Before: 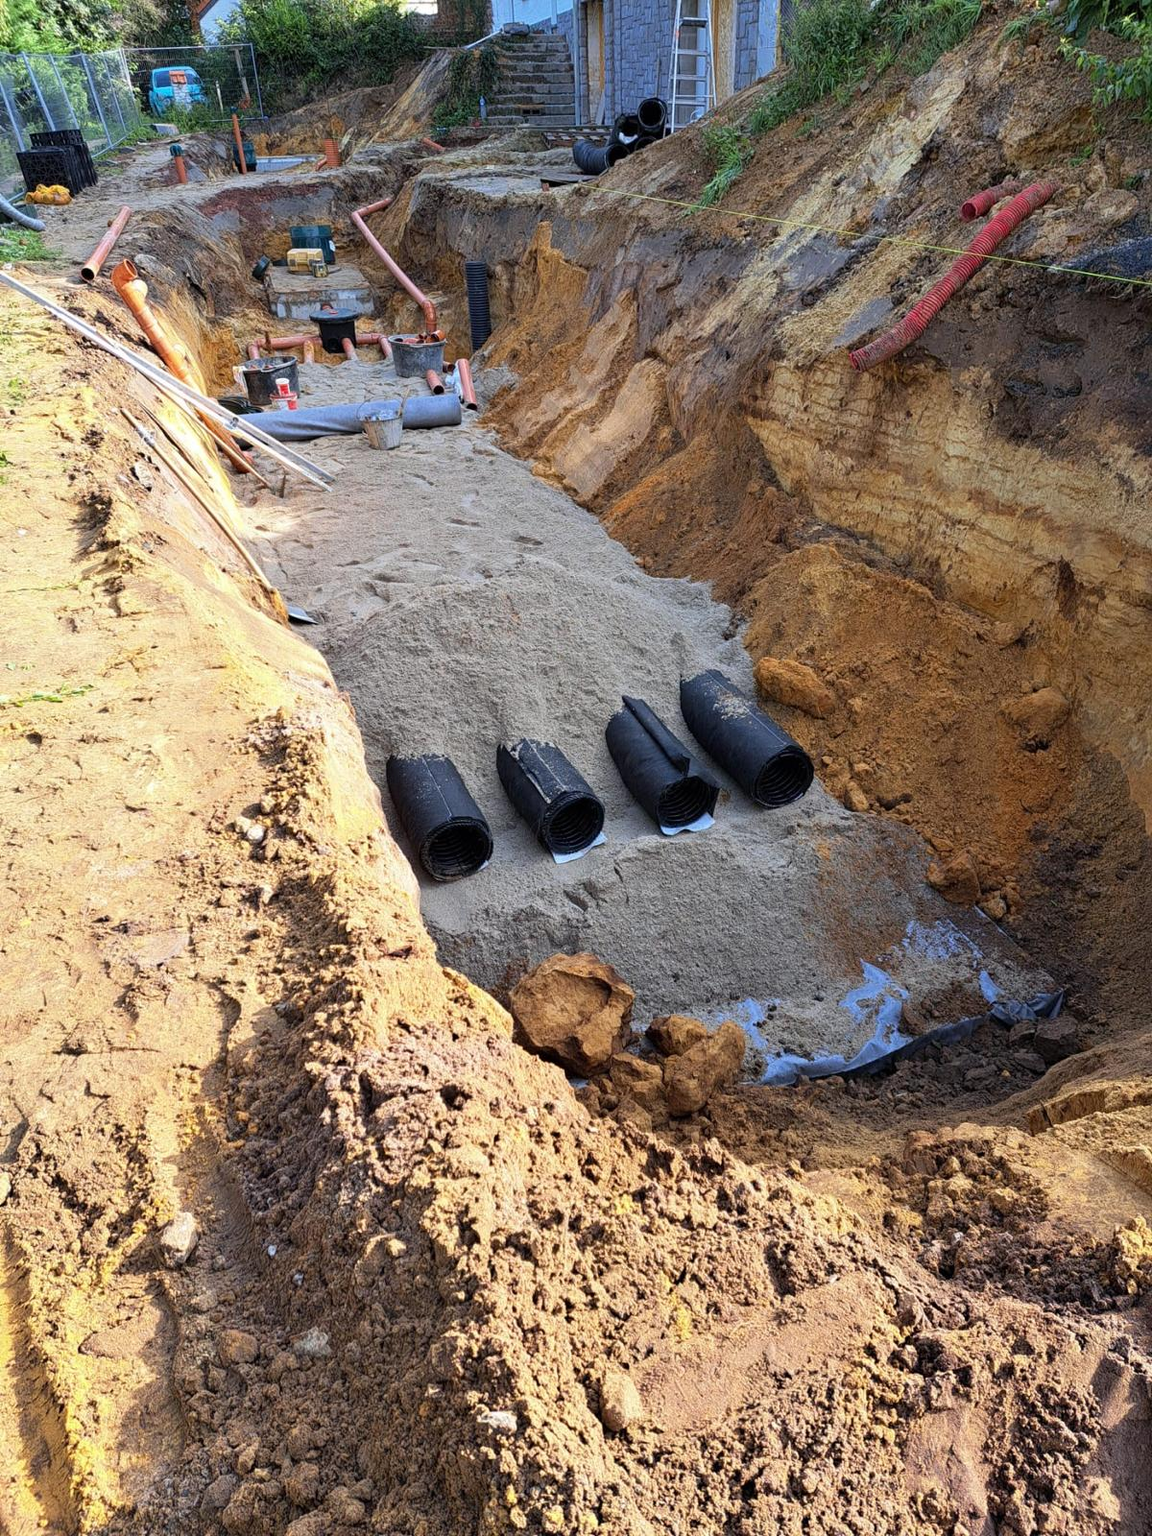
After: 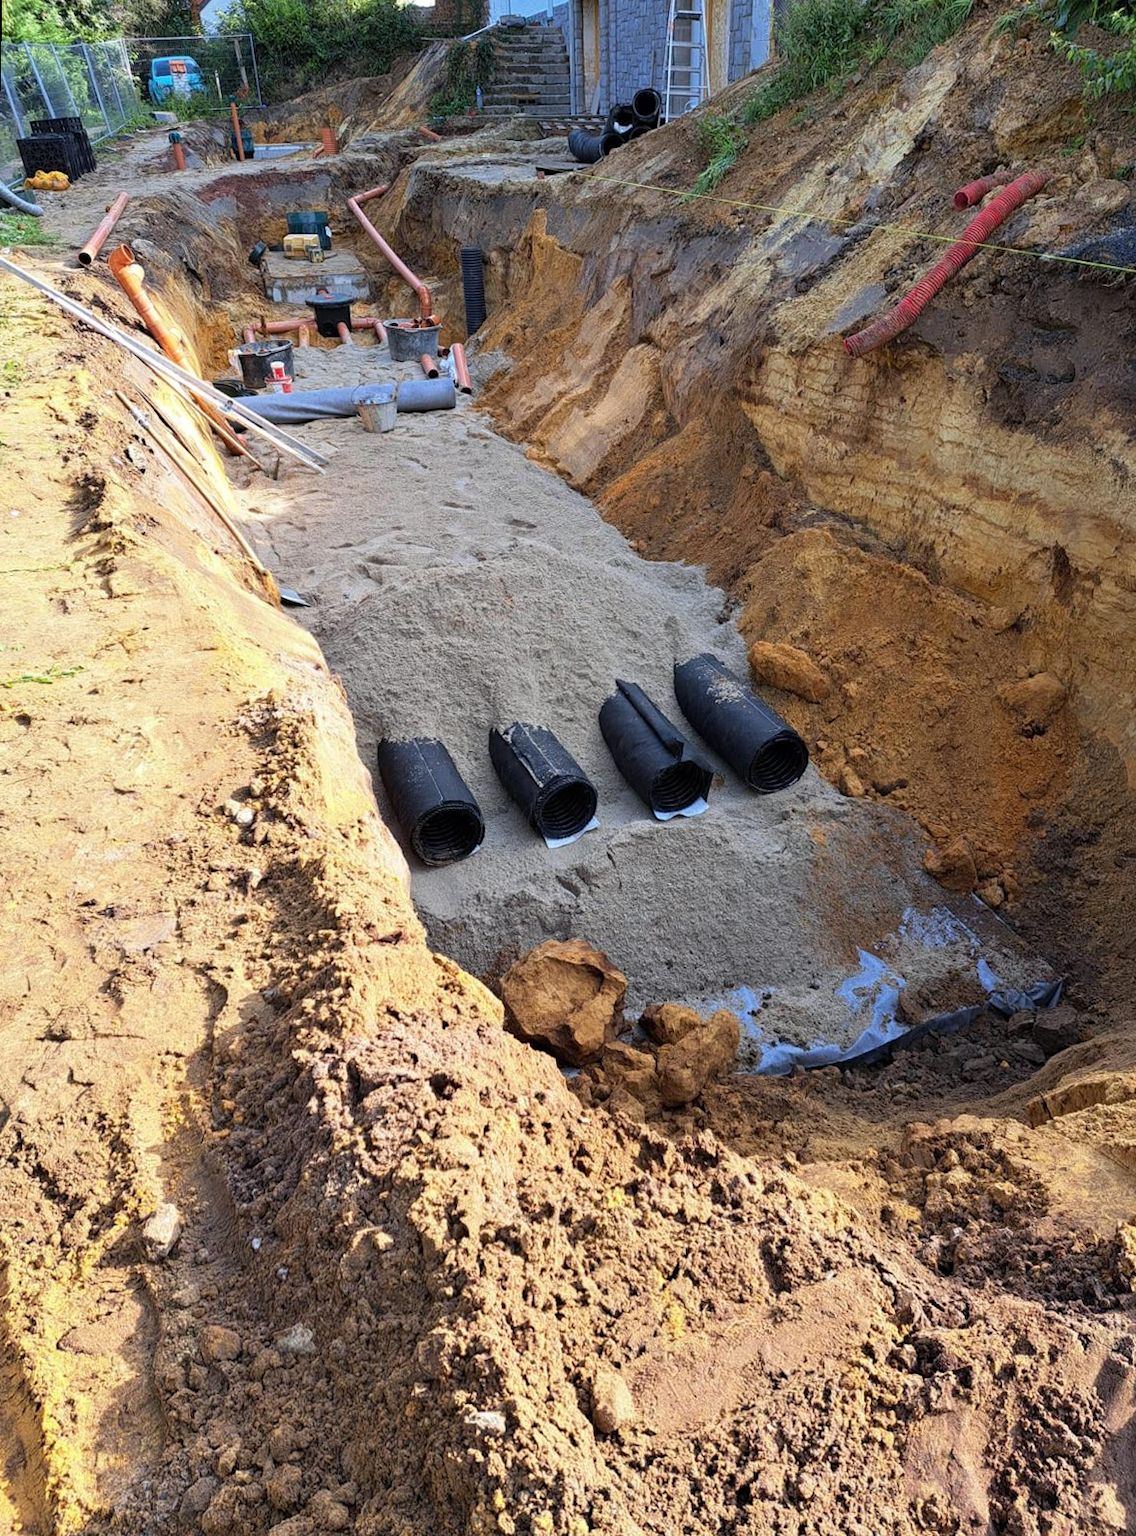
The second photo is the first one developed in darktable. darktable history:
white balance: red 1, blue 1
rotate and perspective: rotation 0.226°, lens shift (vertical) -0.042, crop left 0.023, crop right 0.982, crop top 0.006, crop bottom 0.994
